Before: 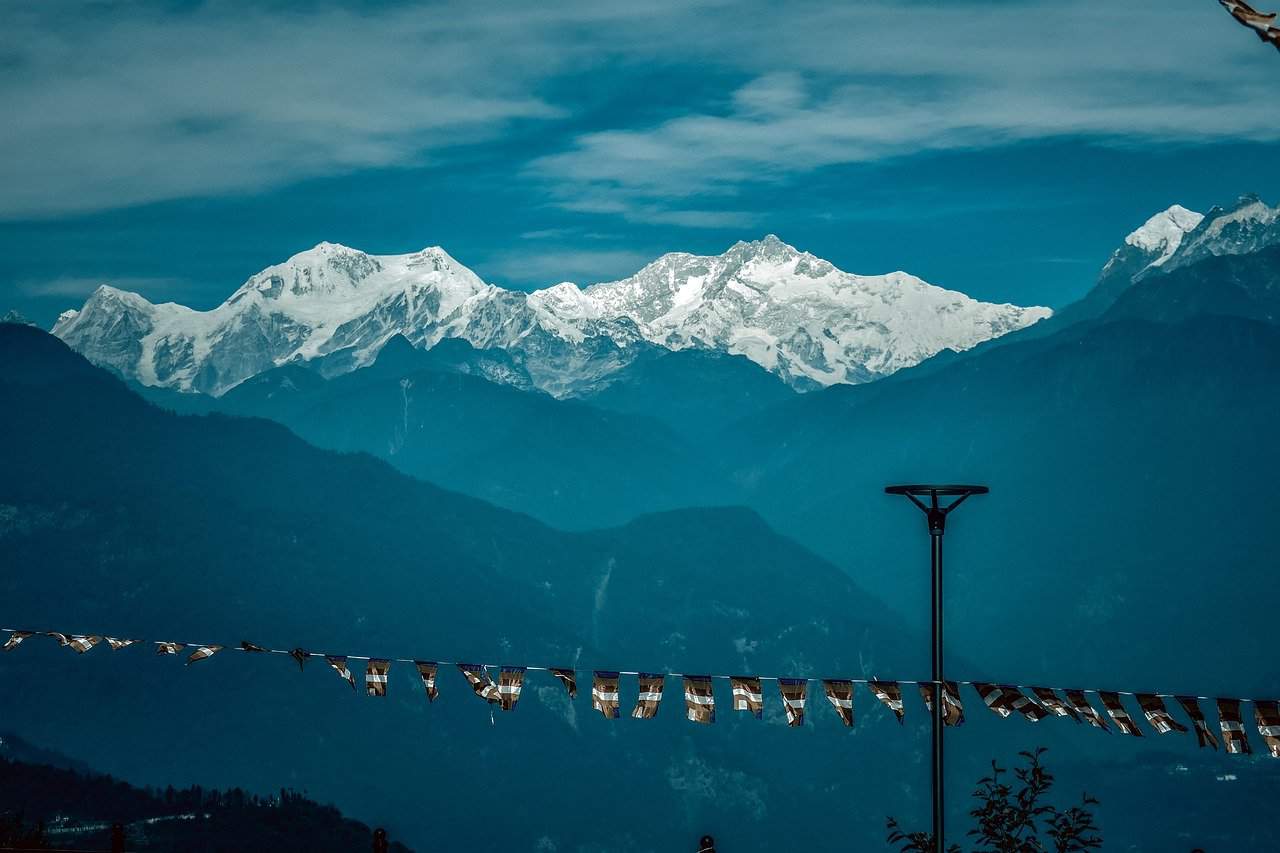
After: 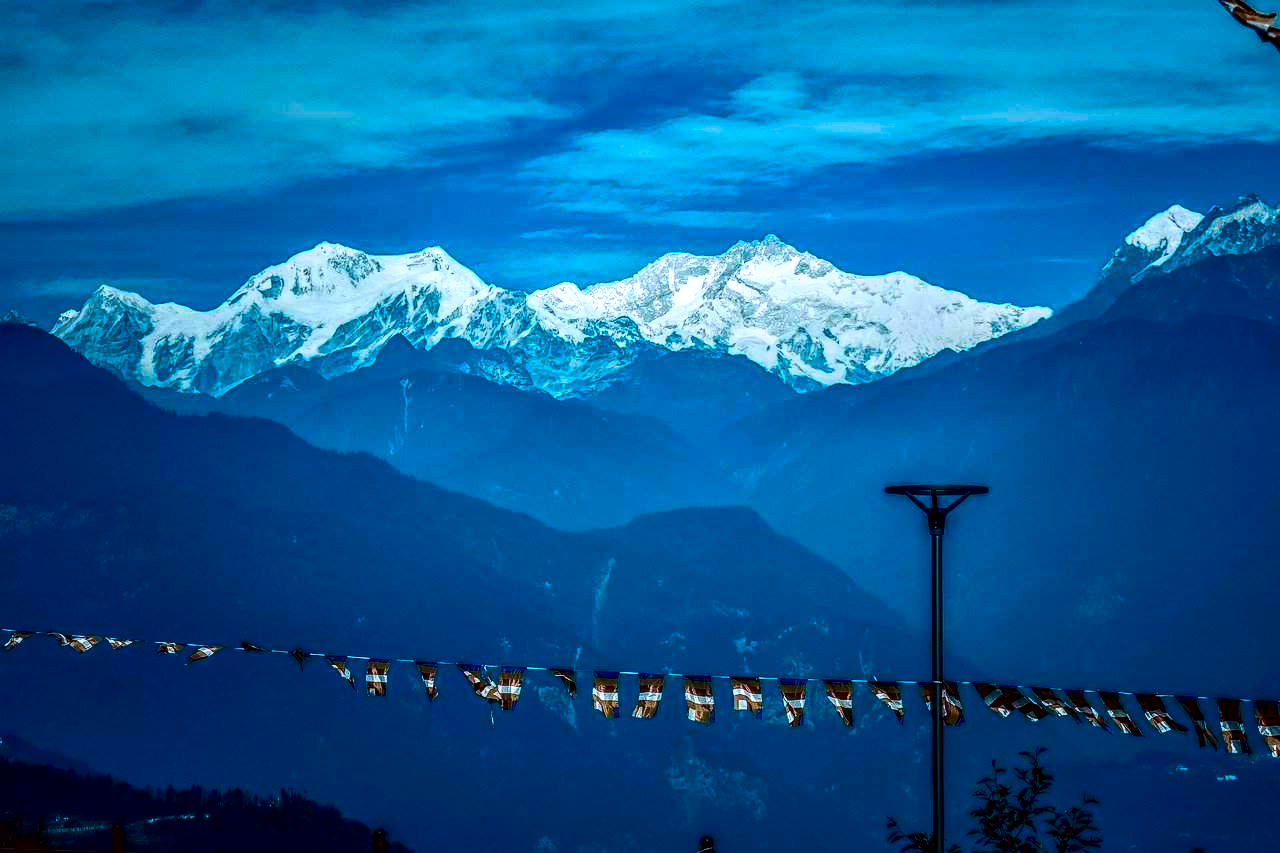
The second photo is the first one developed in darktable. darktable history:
color calibration: illuminant as shot in camera, x 0.358, y 0.373, temperature 4628.91 K
local contrast: on, module defaults
color correction: saturation 2.15
contrast brightness saturation: contrast 0.28
